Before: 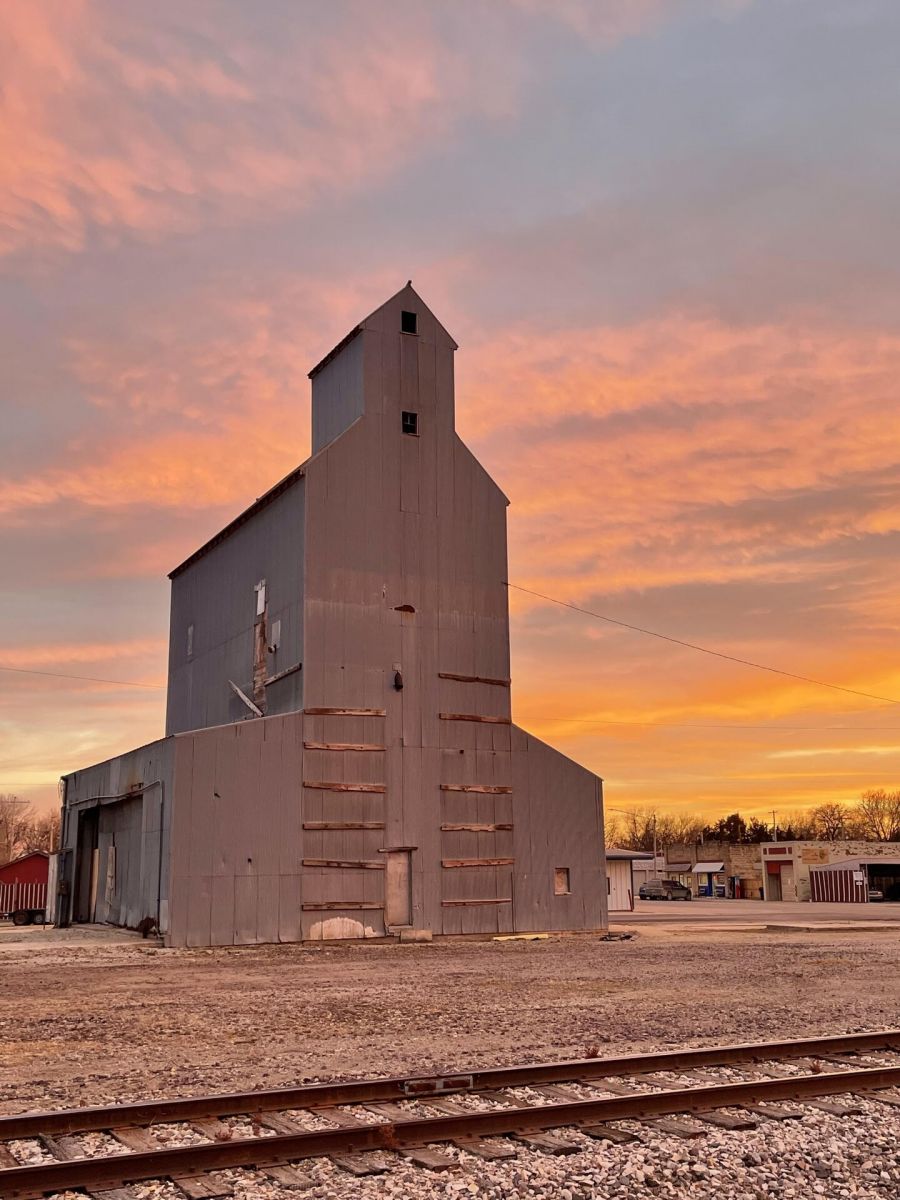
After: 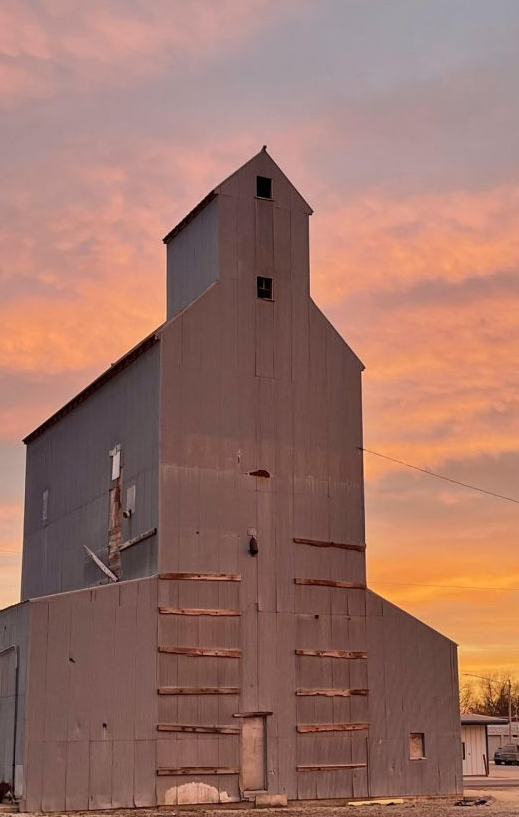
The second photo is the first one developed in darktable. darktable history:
crop: left 16.201%, top 11.29%, right 26.061%, bottom 20.6%
